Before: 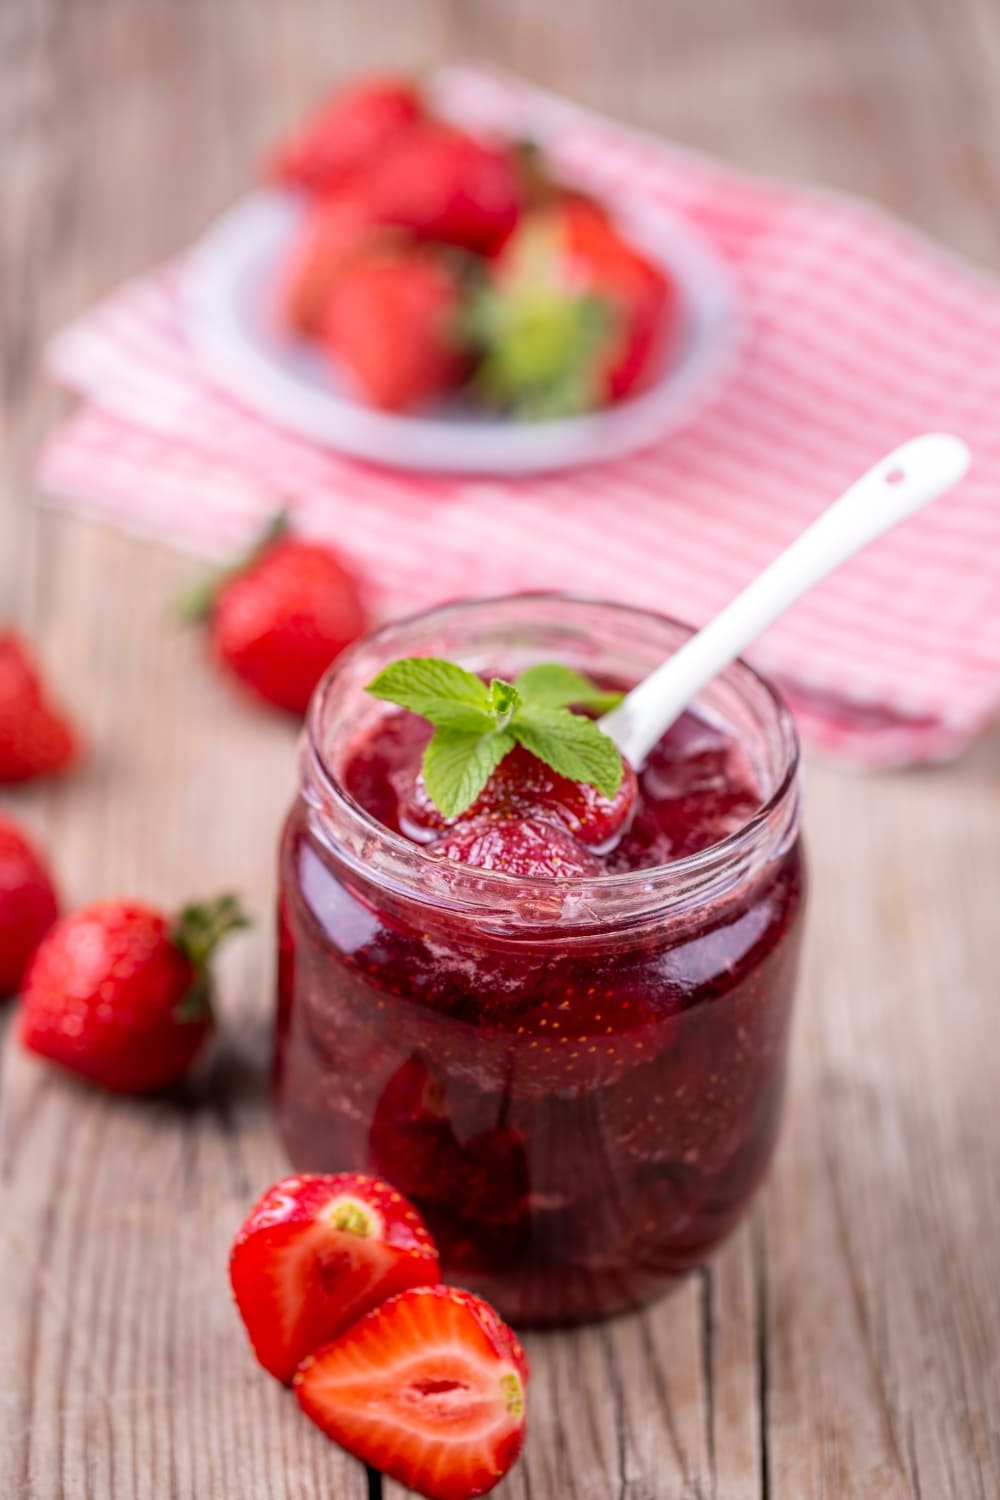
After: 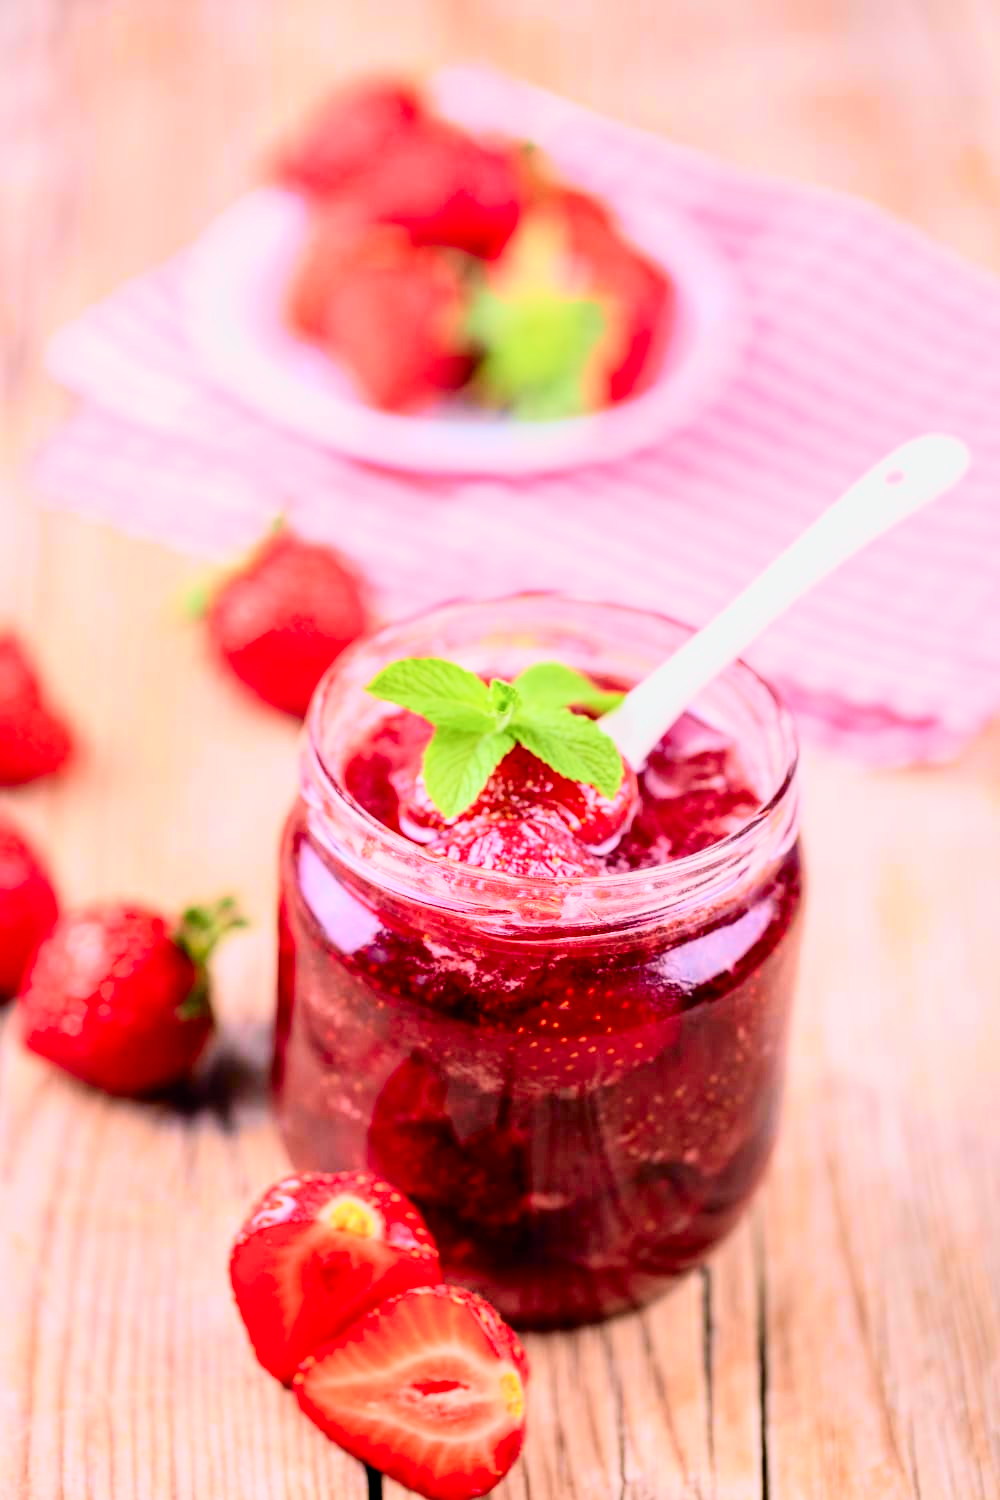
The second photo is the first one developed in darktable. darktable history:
filmic rgb: black relative exposure -7.15 EV, white relative exposure 5.36 EV, hardness 3.02, color science v6 (2022)
tone curve: curves: ch0 [(0, 0.003) (0.044, 0.032) (0.12, 0.089) (0.19, 0.164) (0.269, 0.269) (0.473, 0.533) (0.595, 0.695) (0.718, 0.823) (0.855, 0.931) (1, 0.982)]; ch1 [(0, 0) (0.243, 0.245) (0.427, 0.387) (0.493, 0.481) (0.501, 0.5) (0.521, 0.528) (0.554, 0.586) (0.607, 0.655) (0.671, 0.735) (0.796, 0.85) (1, 1)]; ch2 [(0, 0) (0.249, 0.216) (0.357, 0.317) (0.448, 0.432) (0.478, 0.492) (0.498, 0.499) (0.517, 0.519) (0.537, 0.57) (0.569, 0.623) (0.61, 0.663) (0.706, 0.75) (0.808, 0.809) (0.991, 0.968)], color space Lab, independent channels, preserve colors none
exposure: black level correction 0, exposure 1.1 EV, compensate exposure bias true, compensate highlight preservation false
